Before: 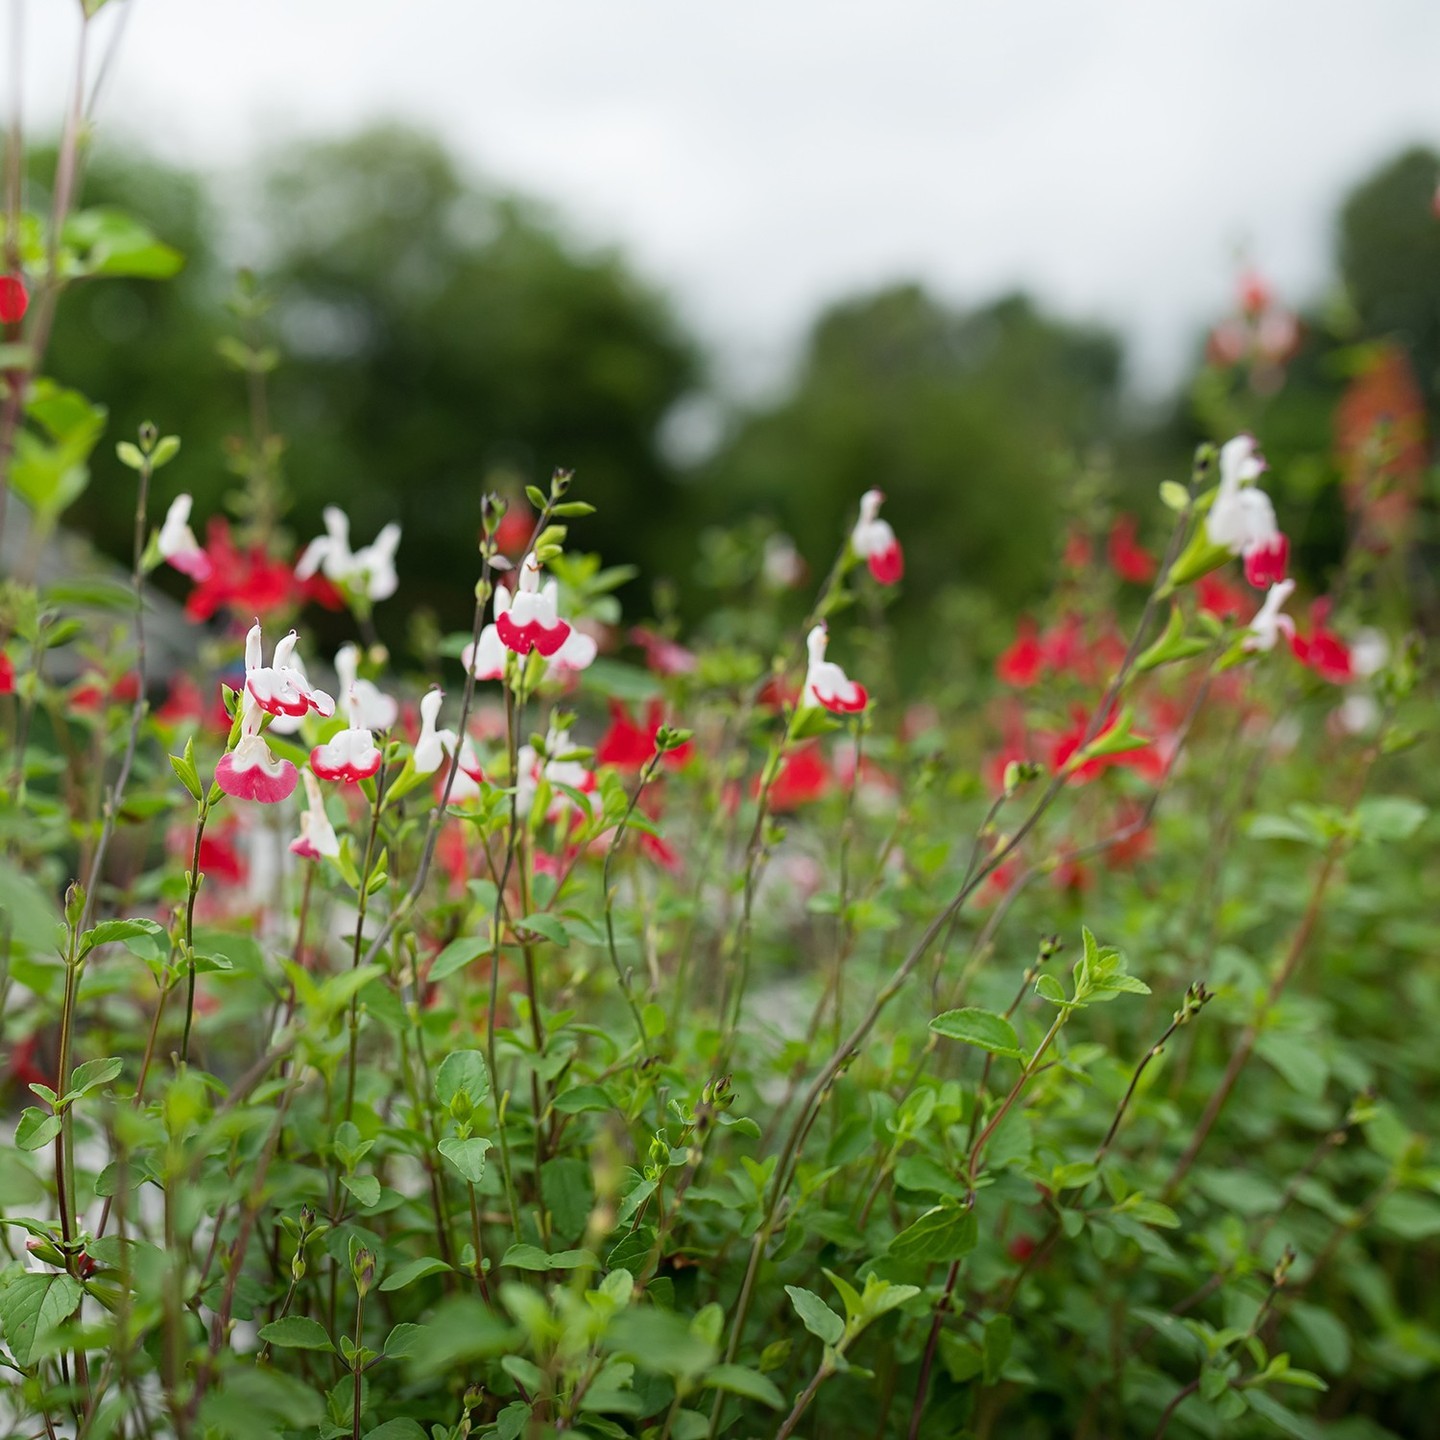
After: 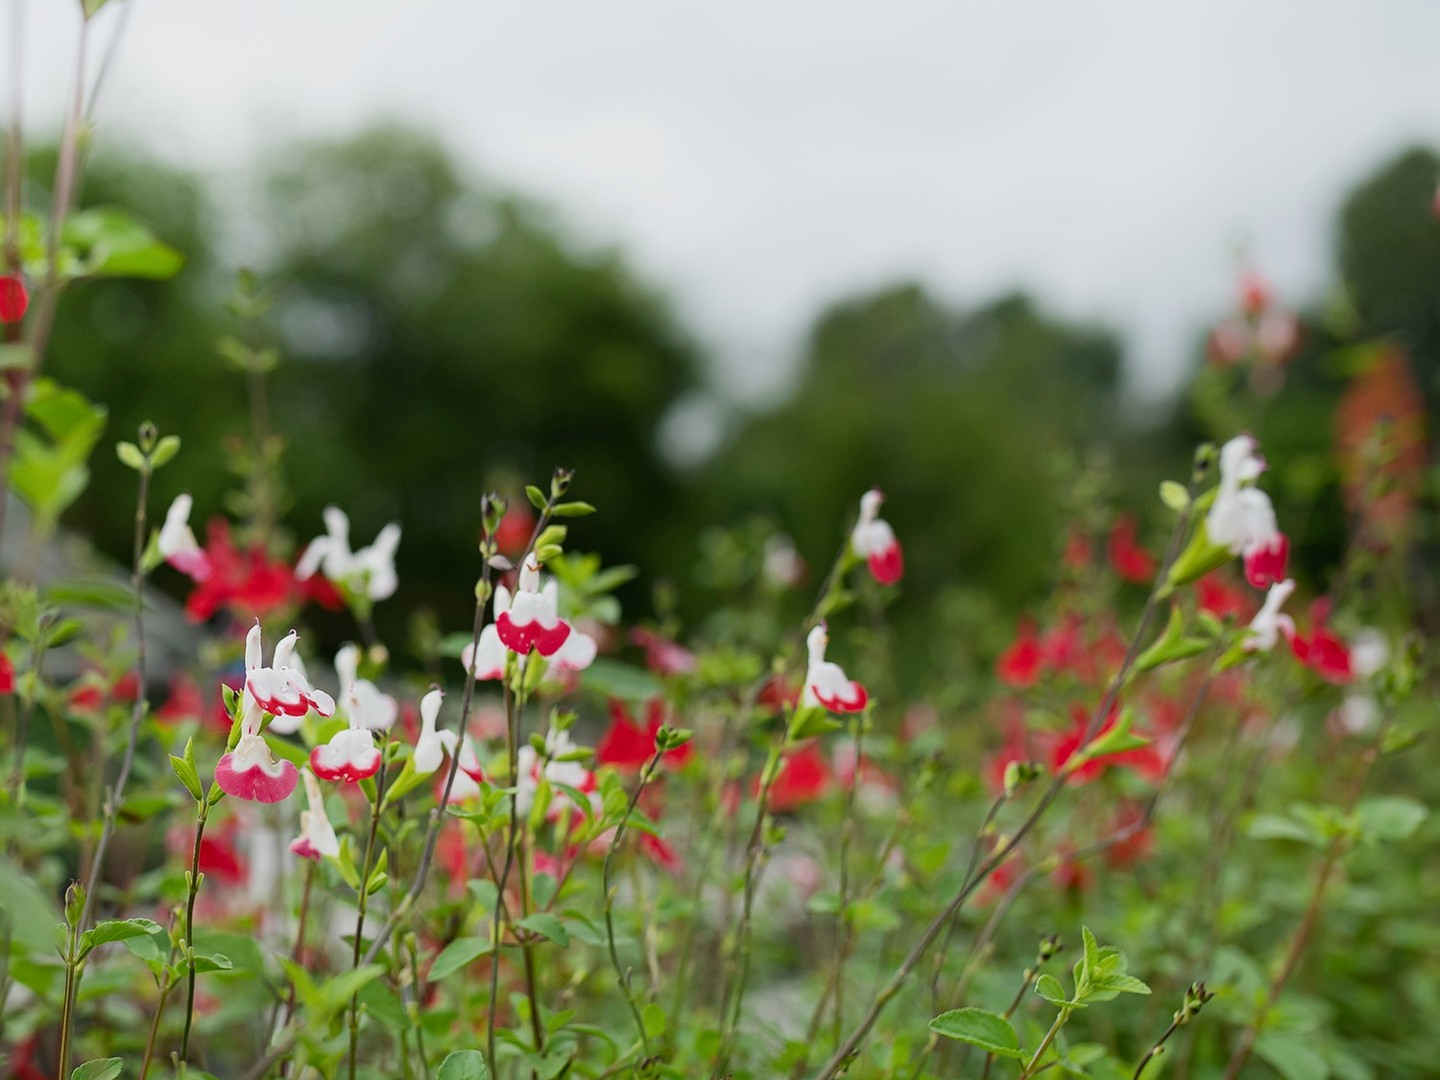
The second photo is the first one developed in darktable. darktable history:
crop: bottom 24.988%
contrast brightness saturation: contrast 0.1, brightness 0.02, saturation 0.02
exposure: exposure -0.293 EV, compensate highlight preservation false
